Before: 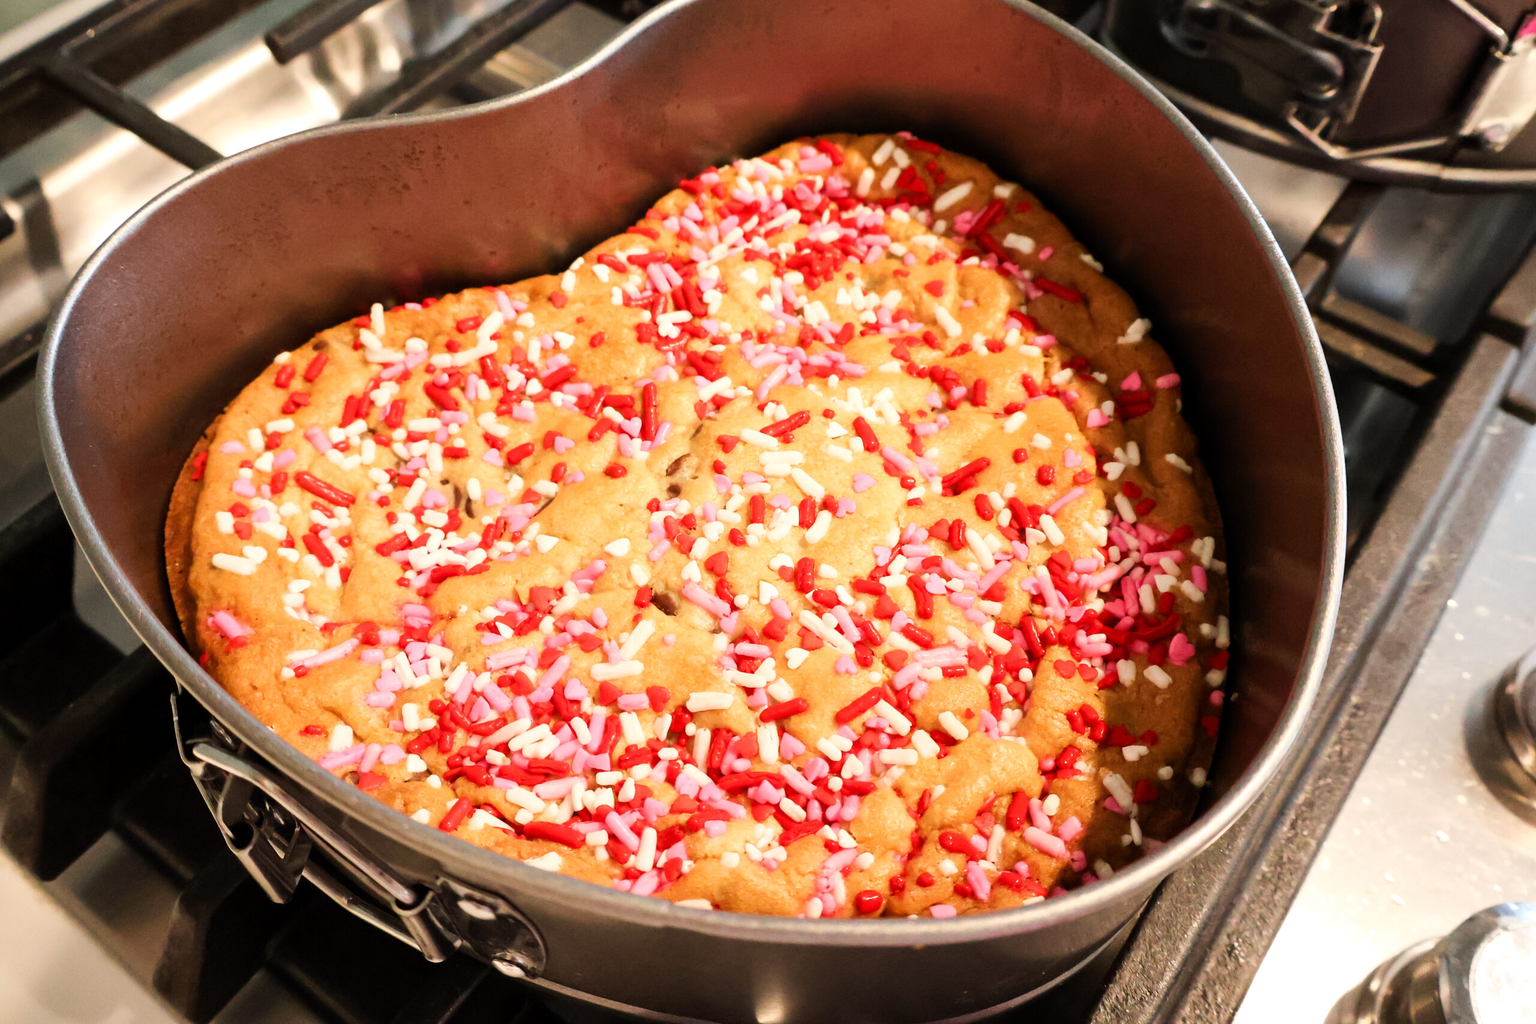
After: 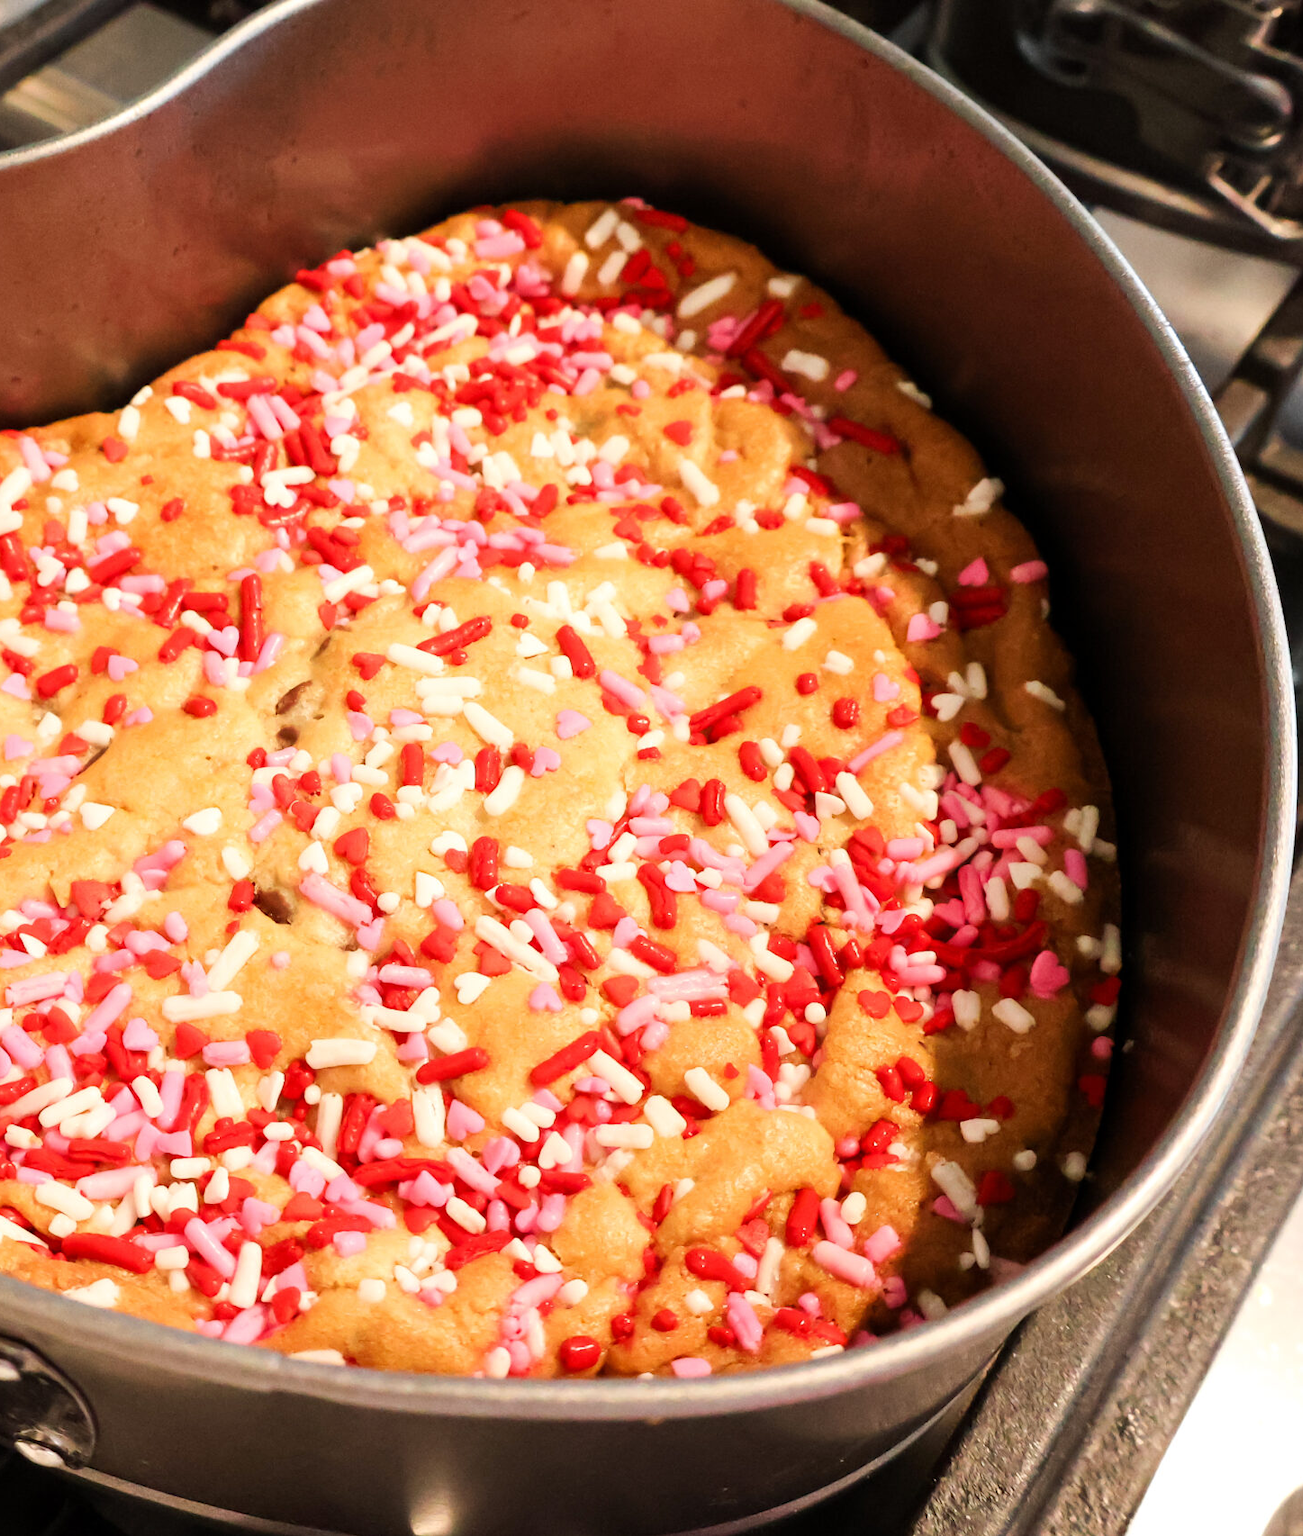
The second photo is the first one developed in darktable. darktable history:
crop: left 31.435%, top 0.002%, right 11.979%
